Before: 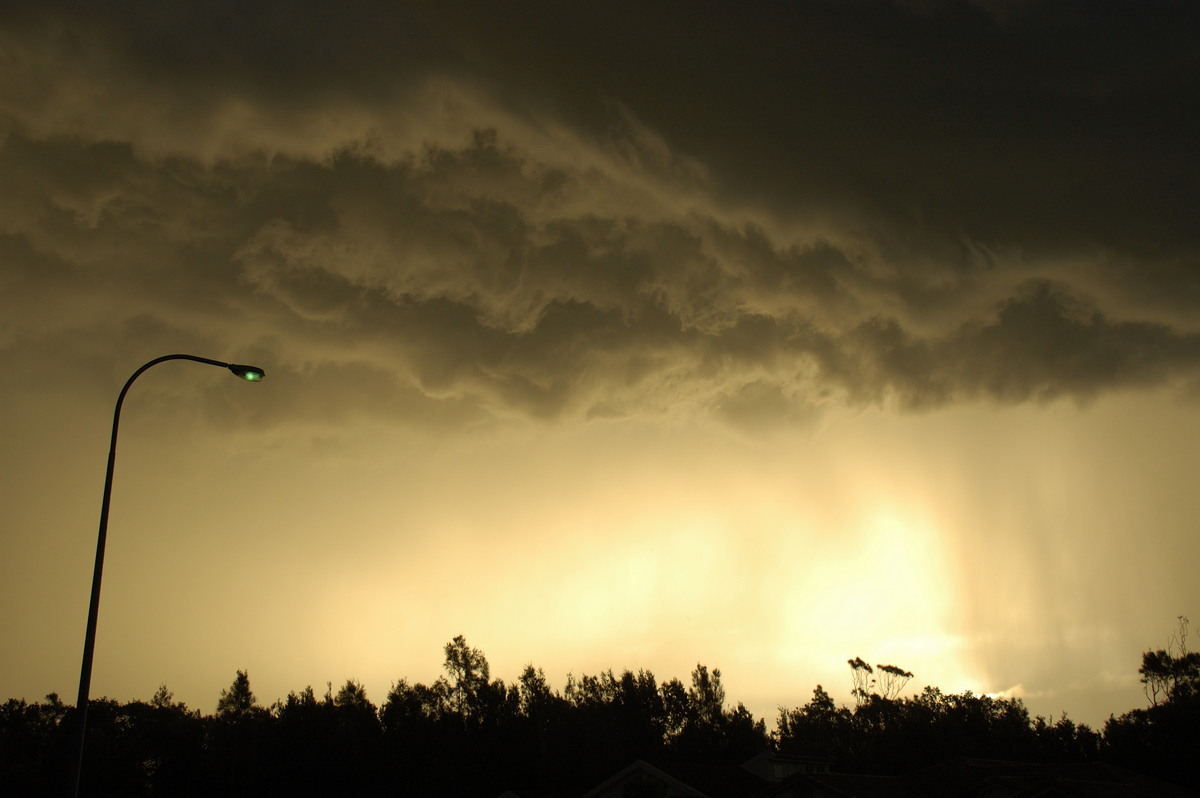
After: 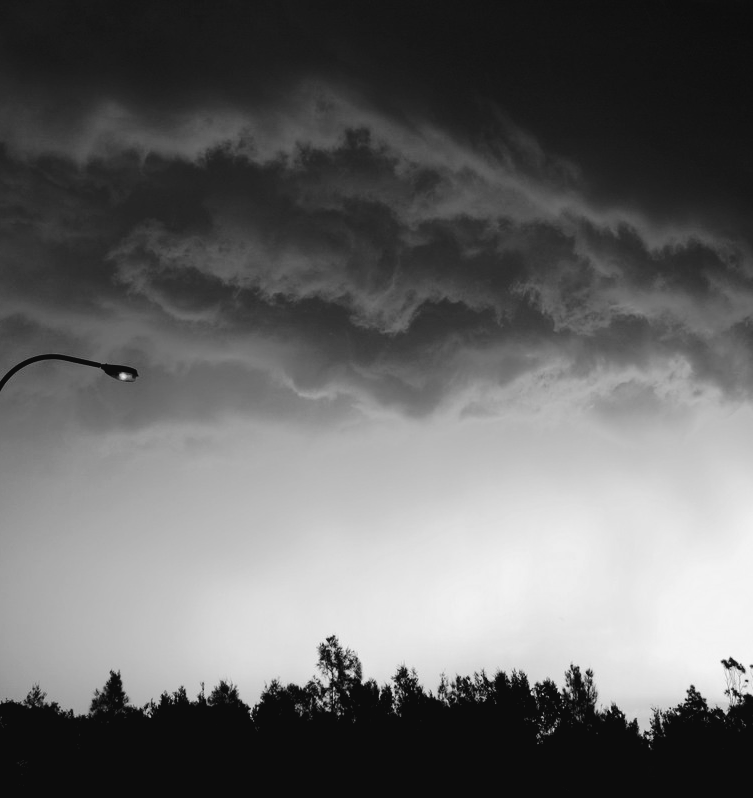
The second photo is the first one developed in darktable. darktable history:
white balance: red 1.08, blue 0.791
exposure: black level correction 0.004, exposure 0.014 EV, compensate highlight preservation false
monochrome: a -3.63, b -0.465
color contrast: green-magenta contrast 0.8, blue-yellow contrast 1.1, unbound 0
tone curve: curves: ch0 [(0, 0.032) (0.094, 0.08) (0.265, 0.208) (0.41, 0.417) (0.498, 0.496) (0.638, 0.673) (0.845, 0.828) (0.994, 0.964)]; ch1 [(0, 0) (0.161, 0.092) (0.37, 0.302) (0.417, 0.434) (0.492, 0.502) (0.576, 0.589) (0.644, 0.638) (0.725, 0.765) (1, 1)]; ch2 [(0, 0) (0.352, 0.403) (0.45, 0.469) (0.521, 0.515) (0.55, 0.528) (0.589, 0.576) (1, 1)], color space Lab, independent channels, preserve colors none
crop: left 10.644%, right 26.528%
tone equalizer: on, module defaults
